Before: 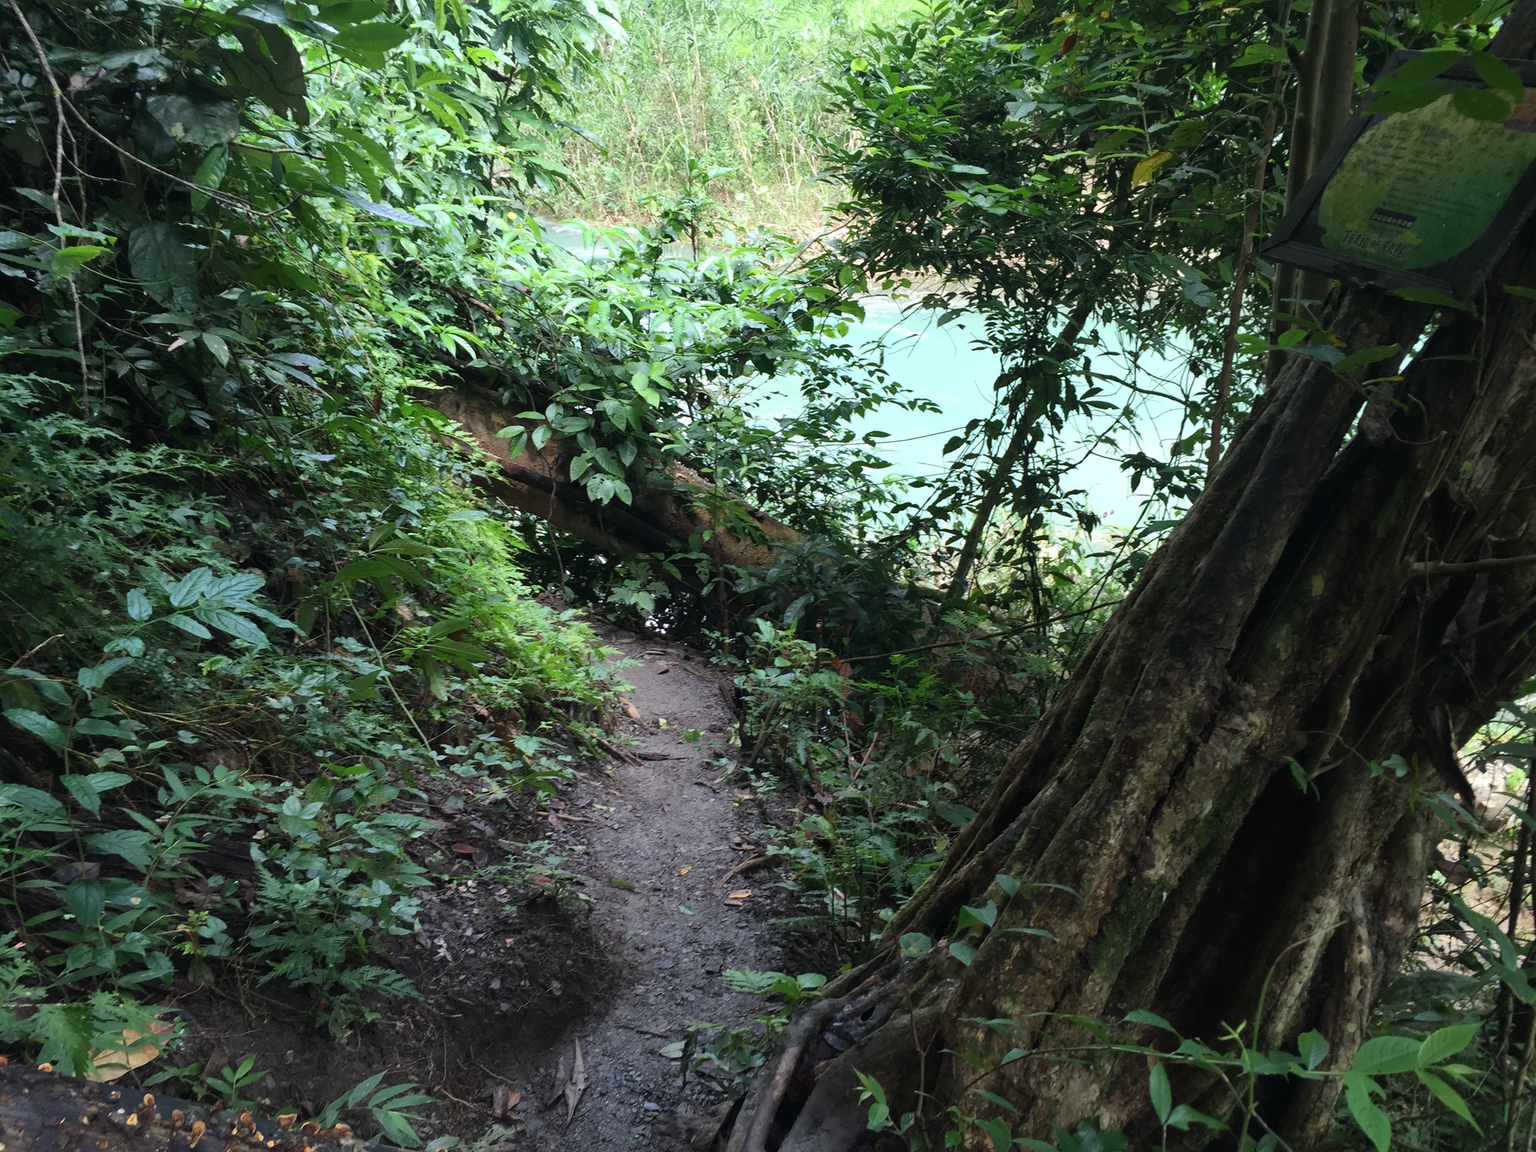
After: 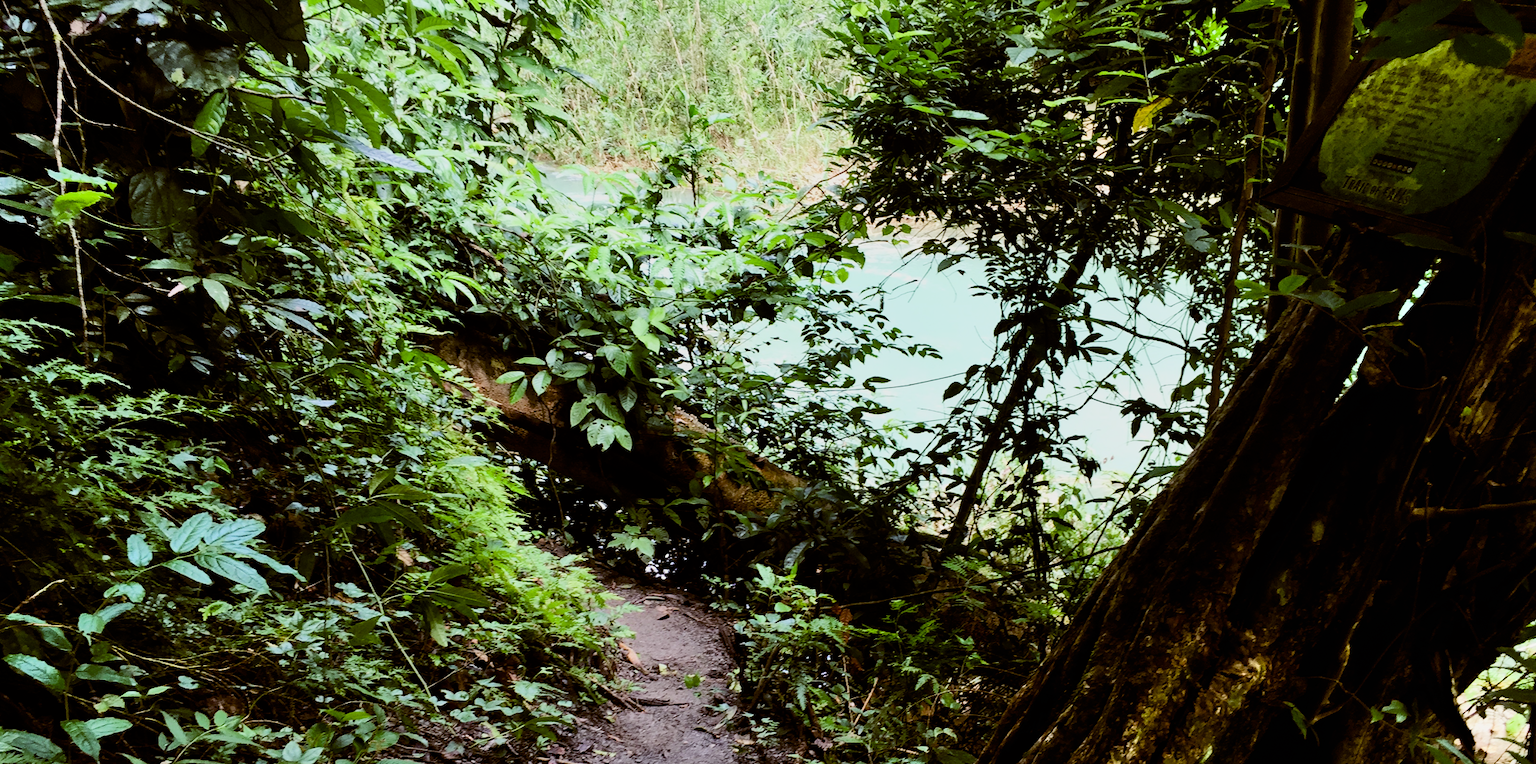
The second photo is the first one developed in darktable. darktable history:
contrast brightness saturation: contrast 0.148, brightness -0.014, saturation 0.101
shadows and highlights: low approximation 0.01, soften with gaussian
filmic rgb: black relative exposure -5.02 EV, white relative exposure 4 EV, hardness 2.88, contrast 1.297, highlights saturation mix -29.91%, iterations of high-quality reconstruction 10
crop and rotate: top 4.76%, bottom 28.78%
color balance rgb: shadows lift › chroma 3.066%, shadows lift › hue 240.91°, global offset › chroma 0.397%, global offset › hue 36.91°, perceptual saturation grading › global saturation 0.474%, perceptual saturation grading › highlights -19.793%, perceptual saturation grading › shadows 20.423%, global vibrance 30.15%
